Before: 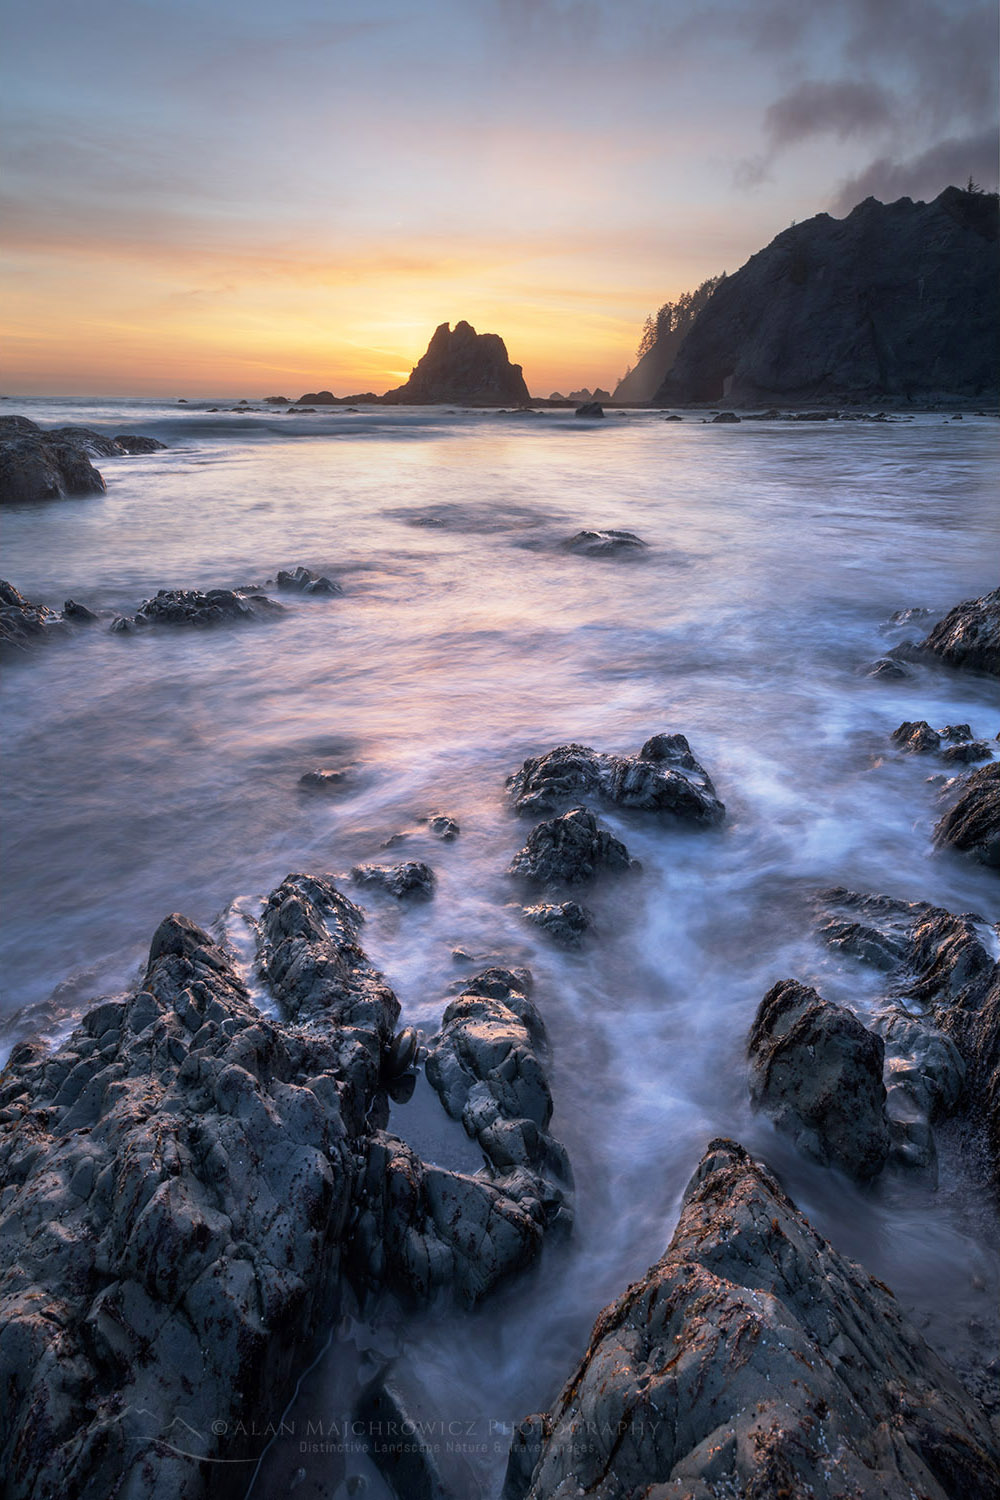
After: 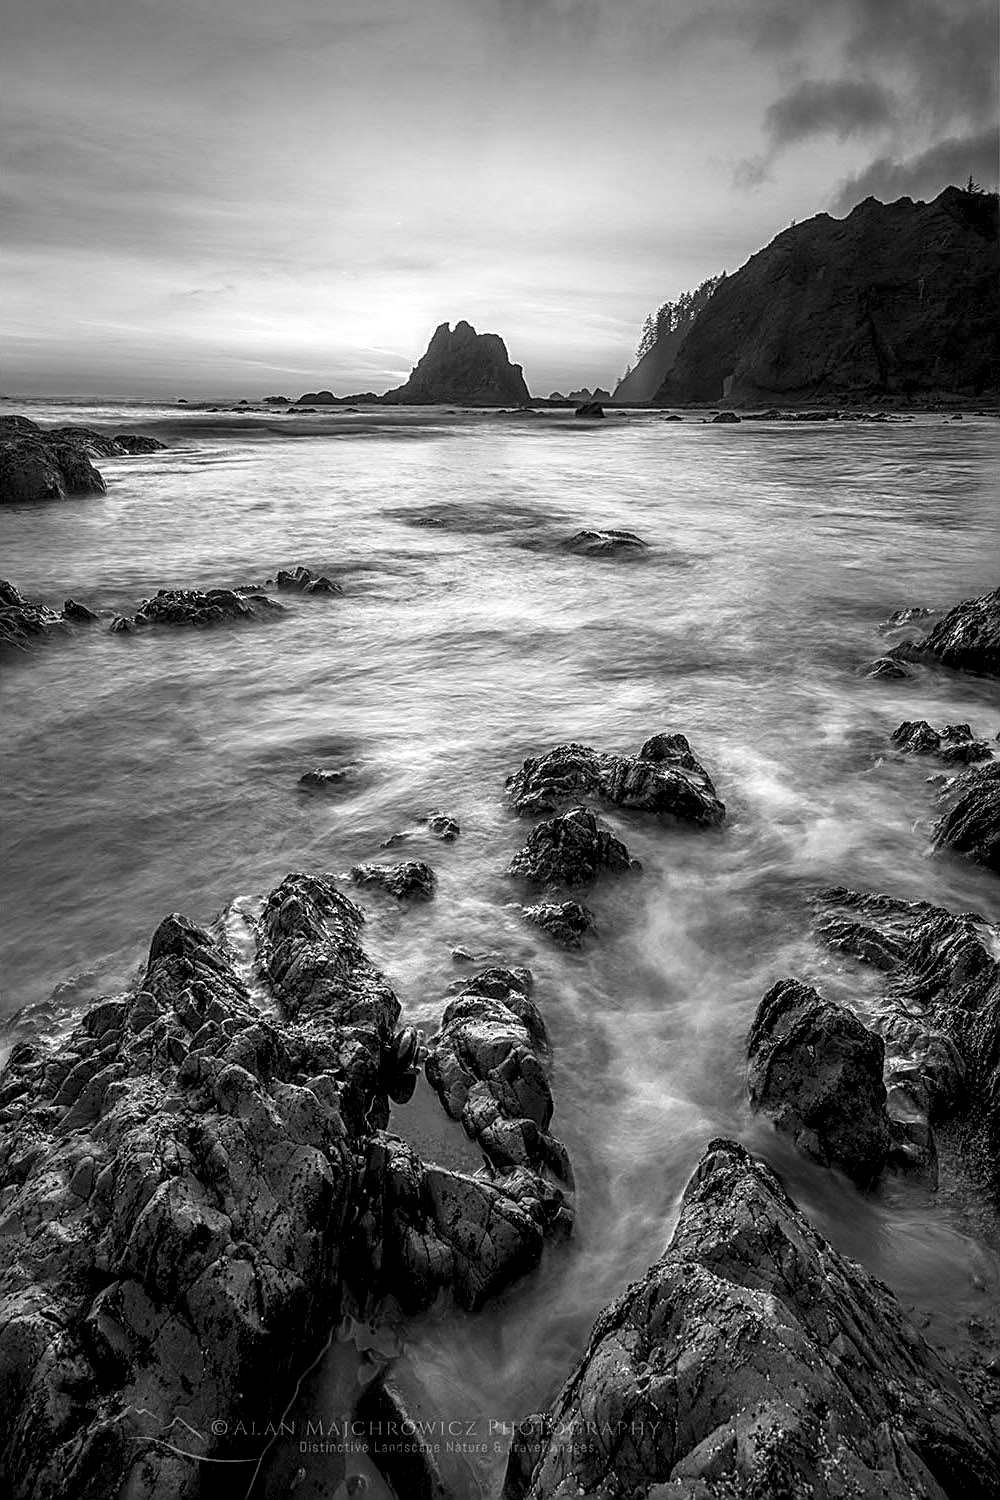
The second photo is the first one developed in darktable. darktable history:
local contrast: detail 160%
sharpen: amount 1
contrast brightness saturation: saturation -1
